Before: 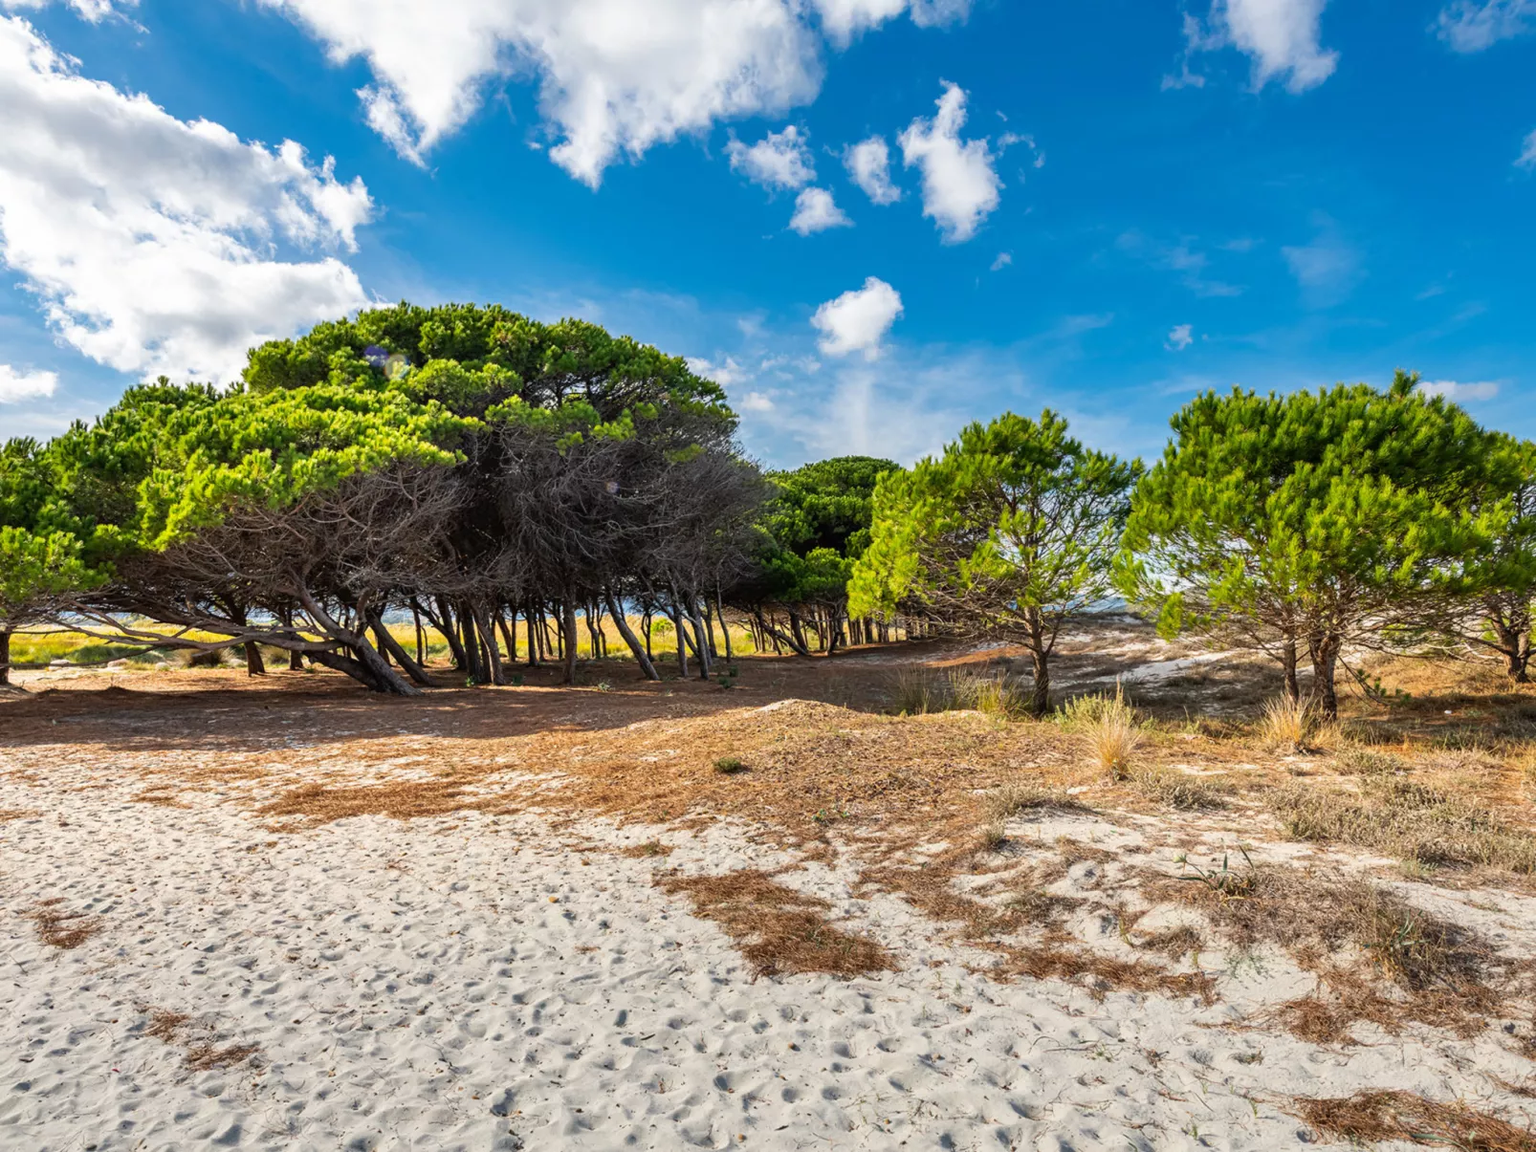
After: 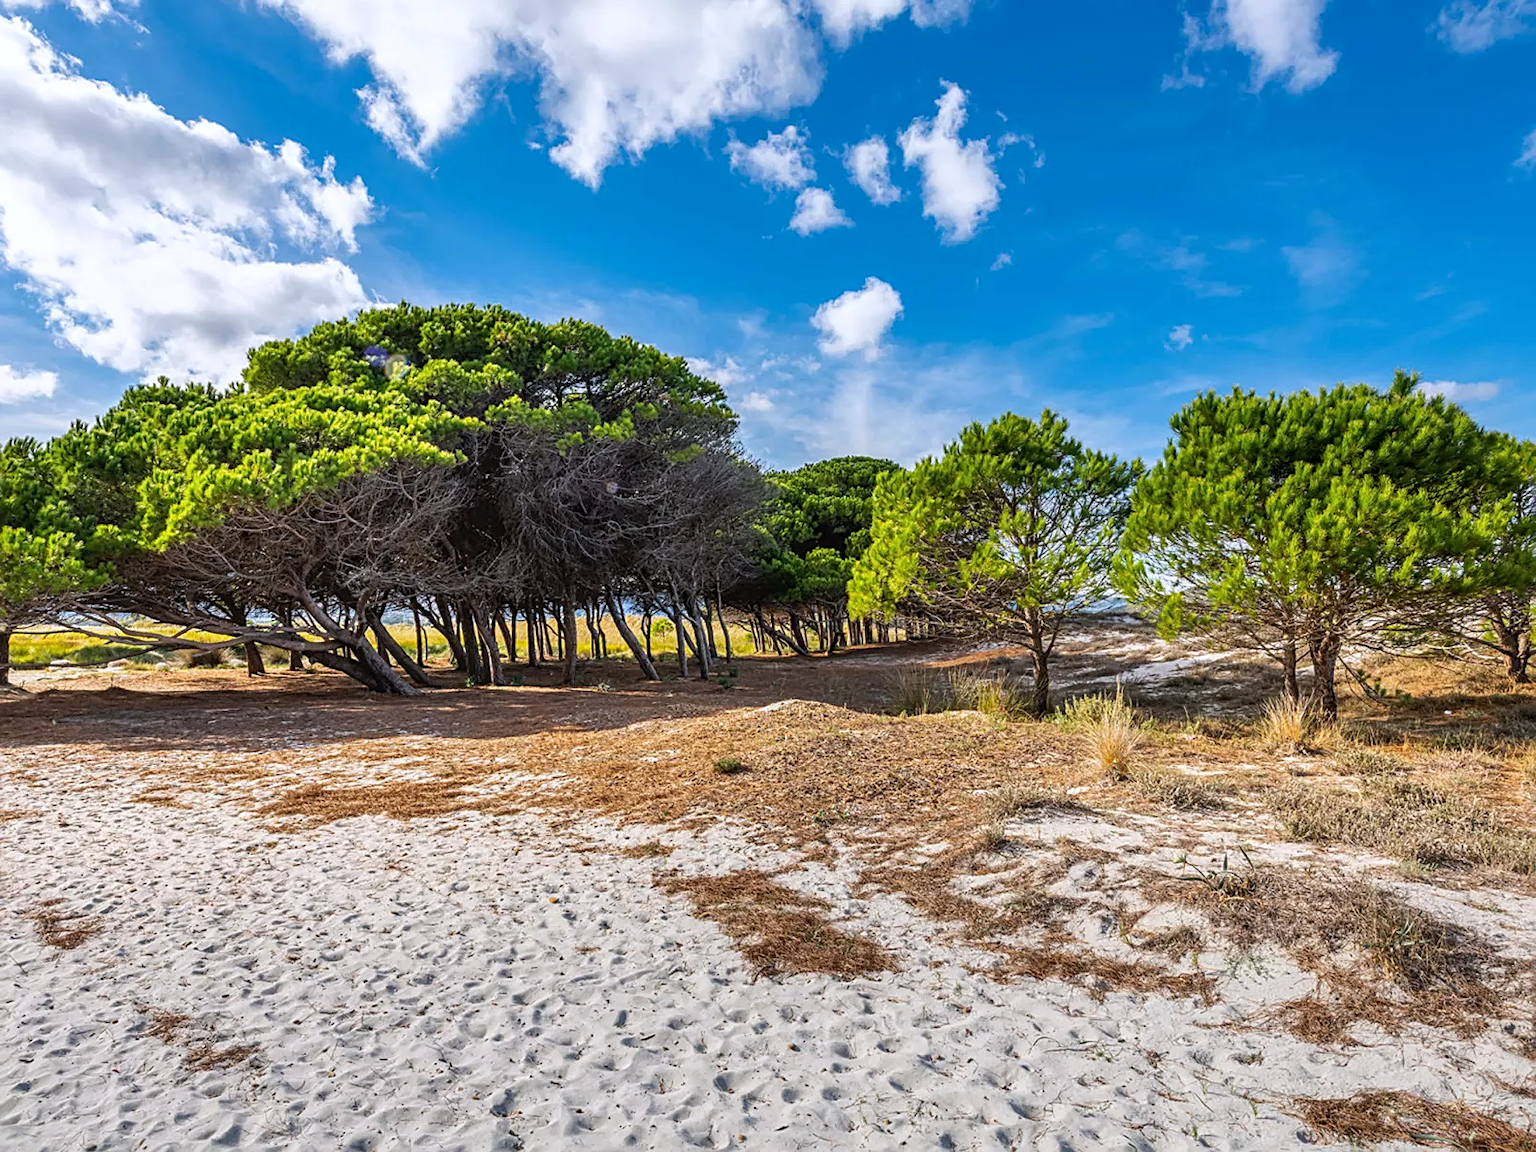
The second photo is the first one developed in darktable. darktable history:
local contrast: detail 115%
white balance: red 0.984, blue 1.059
sharpen: on, module defaults
